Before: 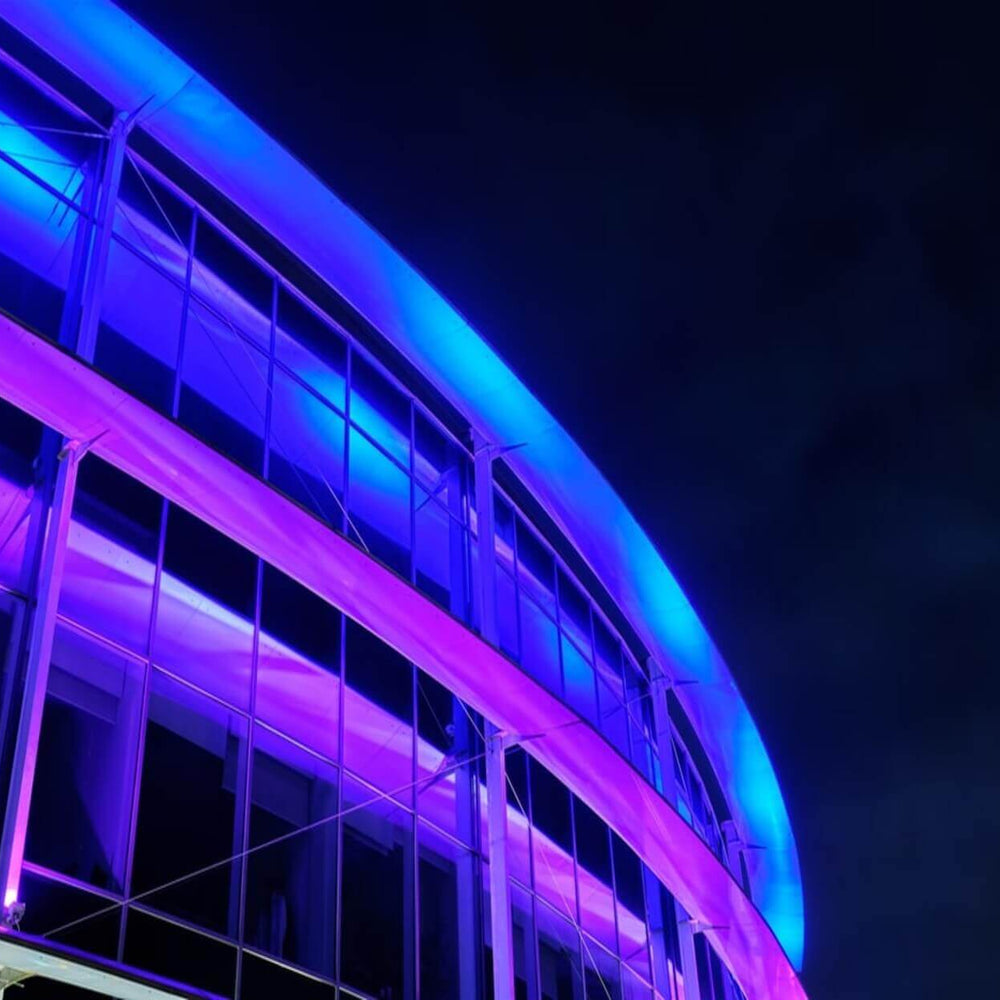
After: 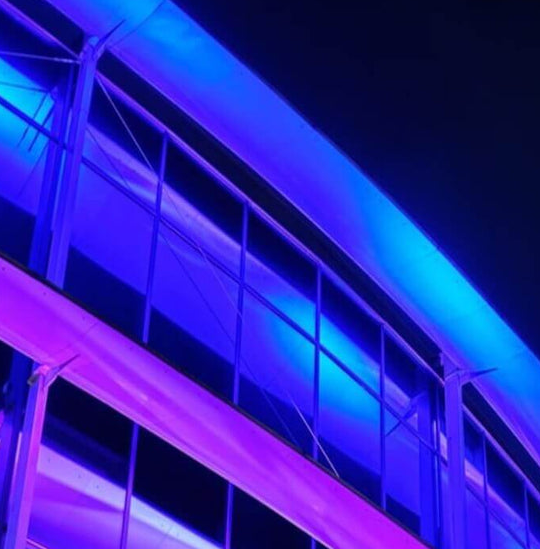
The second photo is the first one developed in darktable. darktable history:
crop and rotate: left 3.04%, top 7.522%, right 42.884%, bottom 37.568%
